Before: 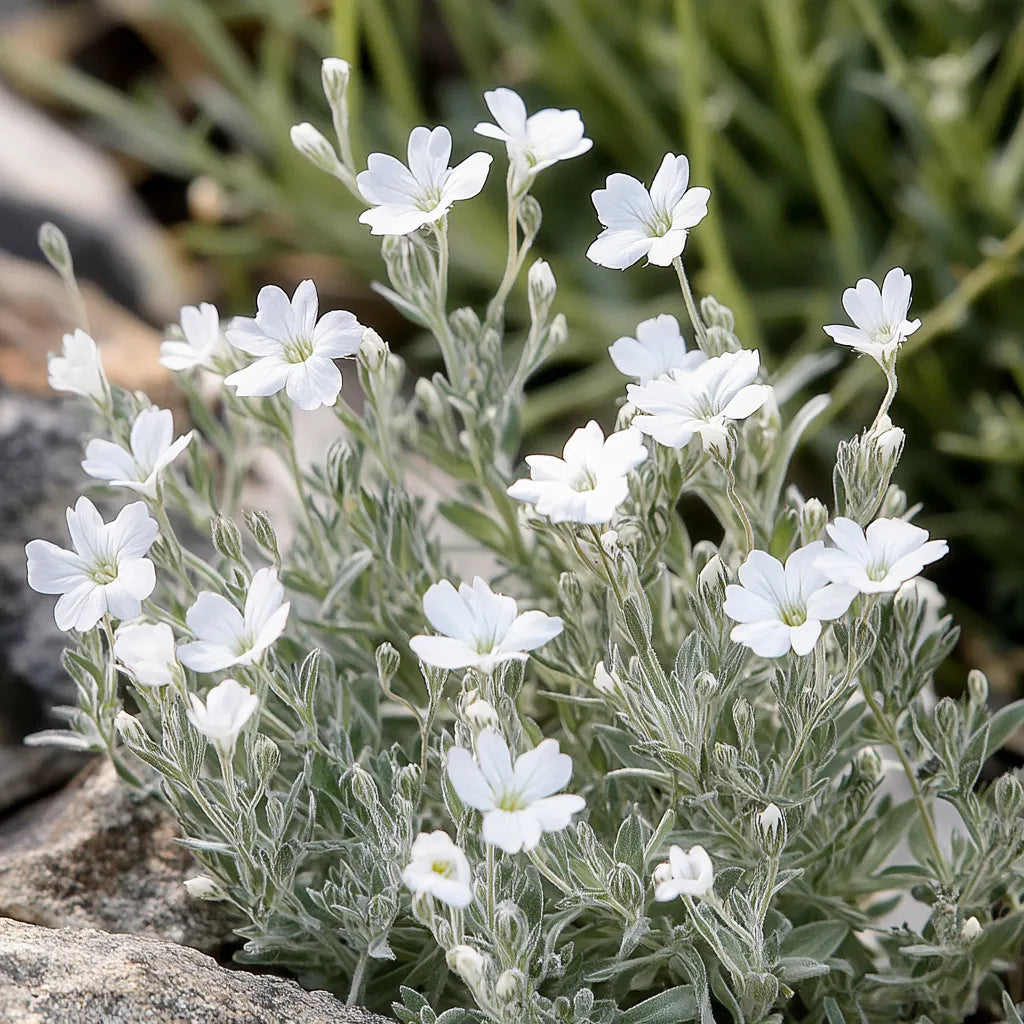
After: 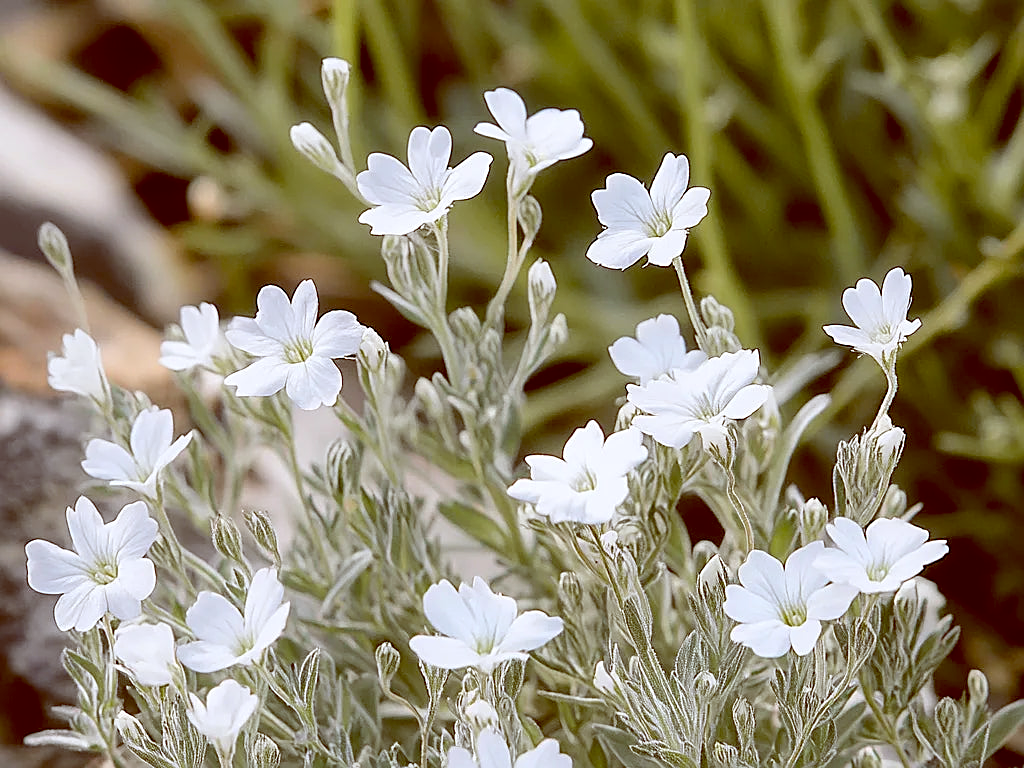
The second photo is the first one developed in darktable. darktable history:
sharpen: on, module defaults
crop: bottom 24.988%
color balance: lift [1, 1.011, 0.999, 0.989], gamma [1.109, 1.045, 1.039, 0.955], gain [0.917, 0.936, 0.952, 1.064], contrast 2.32%, contrast fulcrum 19%, output saturation 101%
